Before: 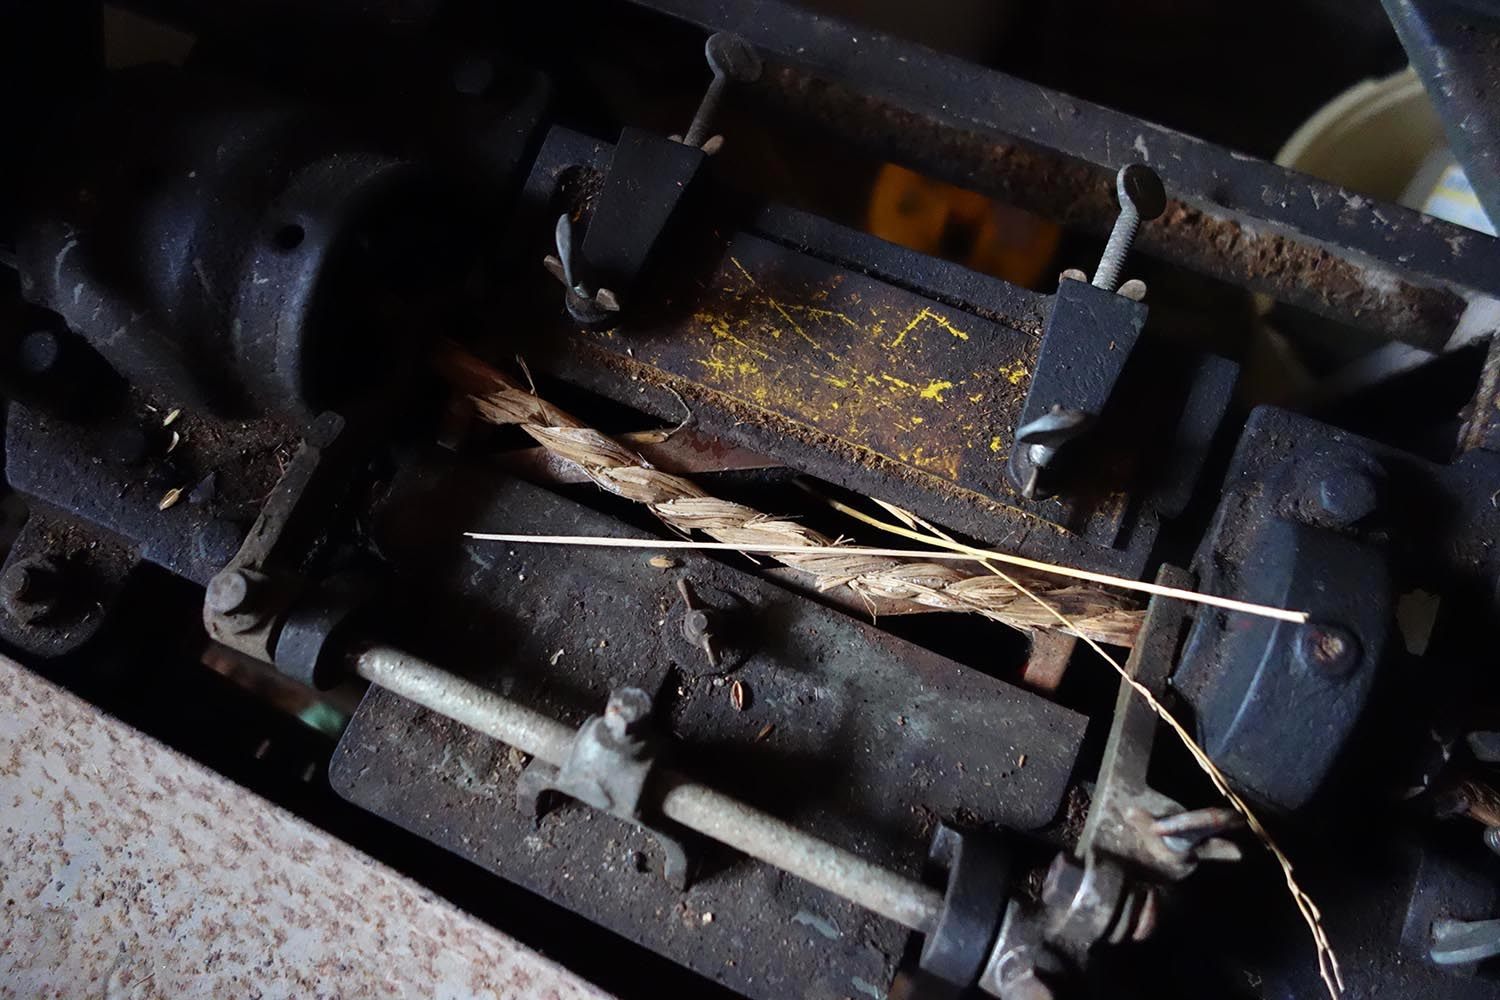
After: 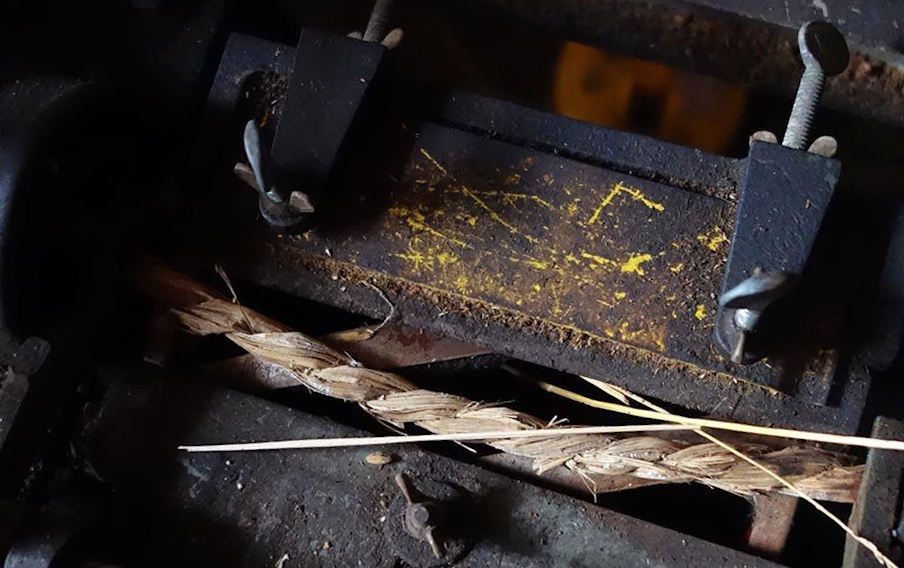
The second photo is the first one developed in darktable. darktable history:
rotate and perspective: rotation -4.98°, automatic cropping off
color zones: curves: ch0 [(0.068, 0.464) (0.25, 0.5) (0.48, 0.508) (0.75, 0.536) (0.886, 0.476) (0.967, 0.456)]; ch1 [(0.066, 0.456) (0.25, 0.5) (0.616, 0.508) (0.746, 0.56) (0.934, 0.444)]
crop: left 20.932%, top 15.471%, right 21.848%, bottom 34.081%
